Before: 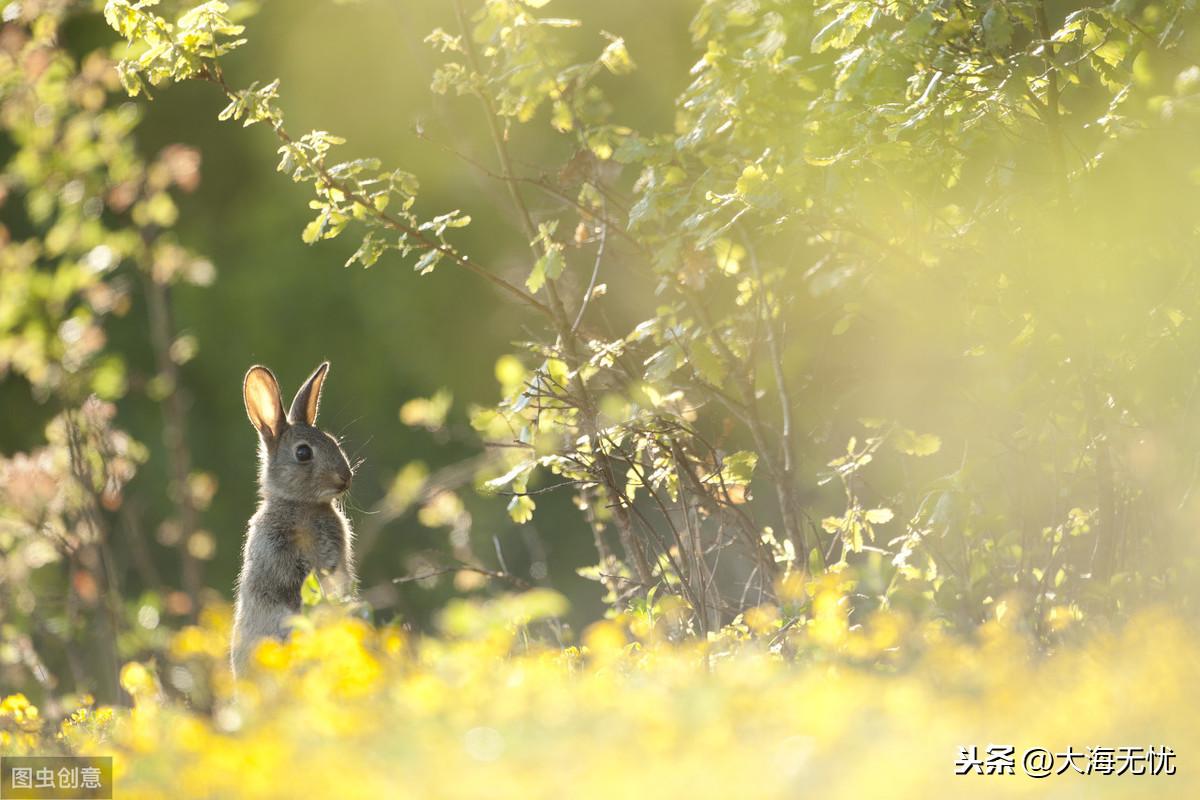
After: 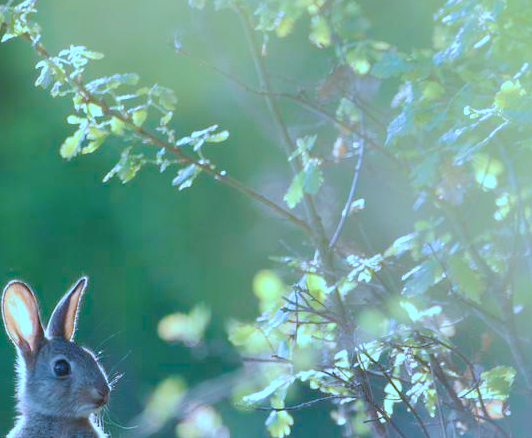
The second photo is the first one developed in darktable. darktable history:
crop: left 20.216%, top 10.745%, right 35.404%, bottom 34.468%
color calibration: gray › normalize channels true, illuminant as shot in camera, x 0.441, y 0.414, temperature 2921.78 K, gamut compression 0.017
base curve: curves: ch0 [(0, 0) (0.235, 0.266) (0.503, 0.496) (0.786, 0.72) (1, 1)], preserve colors none
velvia: on, module defaults
